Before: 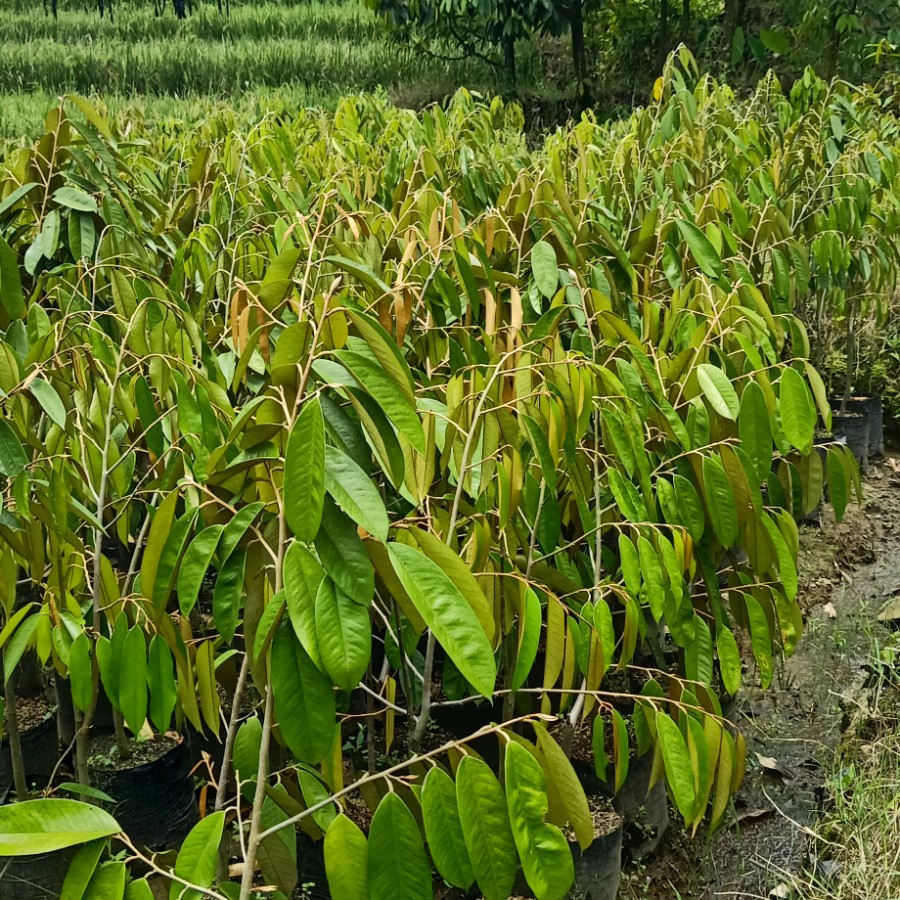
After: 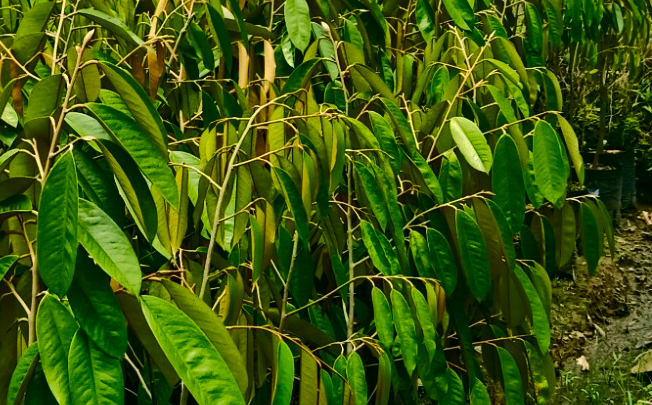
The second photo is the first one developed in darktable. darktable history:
crop and rotate: left 27.477%, top 27.529%, bottom 27.412%
contrast brightness saturation: contrast 0.096, brightness -0.274, saturation 0.148
color correction: highlights a* 4.58, highlights b* 4.92, shadows a* -7.38, shadows b* 4.88
color balance rgb: linear chroma grading › global chroma 14.571%, perceptual saturation grading › global saturation 0.471%, perceptual saturation grading › highlights -16.035%, perceptual saturation grading › shadows 24.02%, global vibrance 20%
